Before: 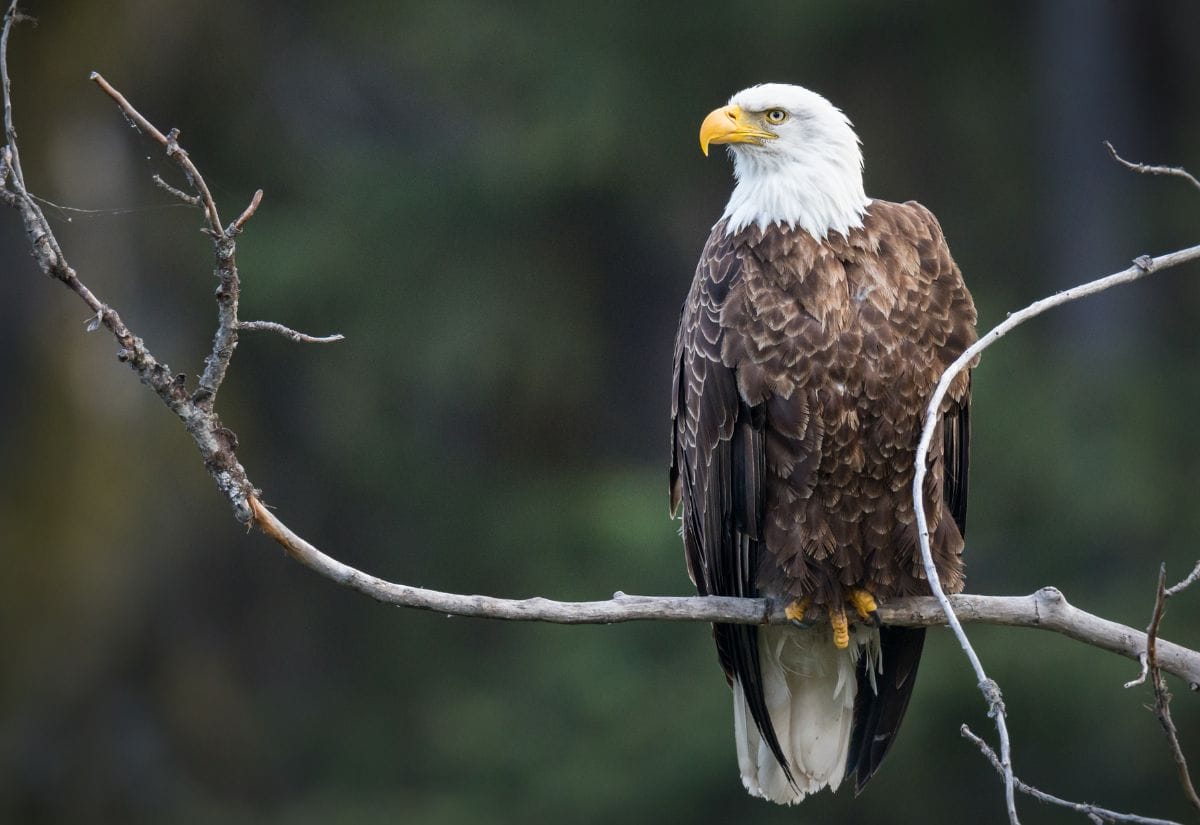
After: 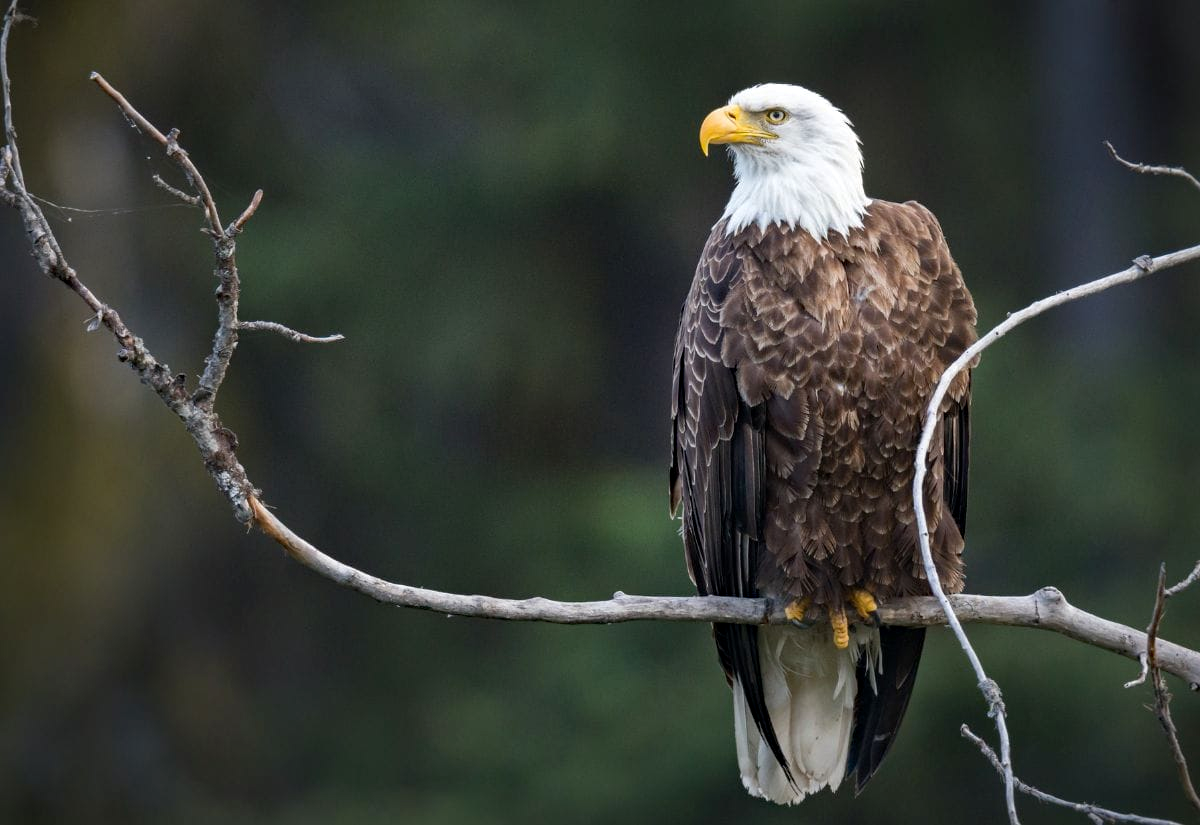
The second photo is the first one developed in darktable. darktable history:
exposure: exposure -0.013 EV, compensate highlight preservation false
haze removal: compatibility mode true
